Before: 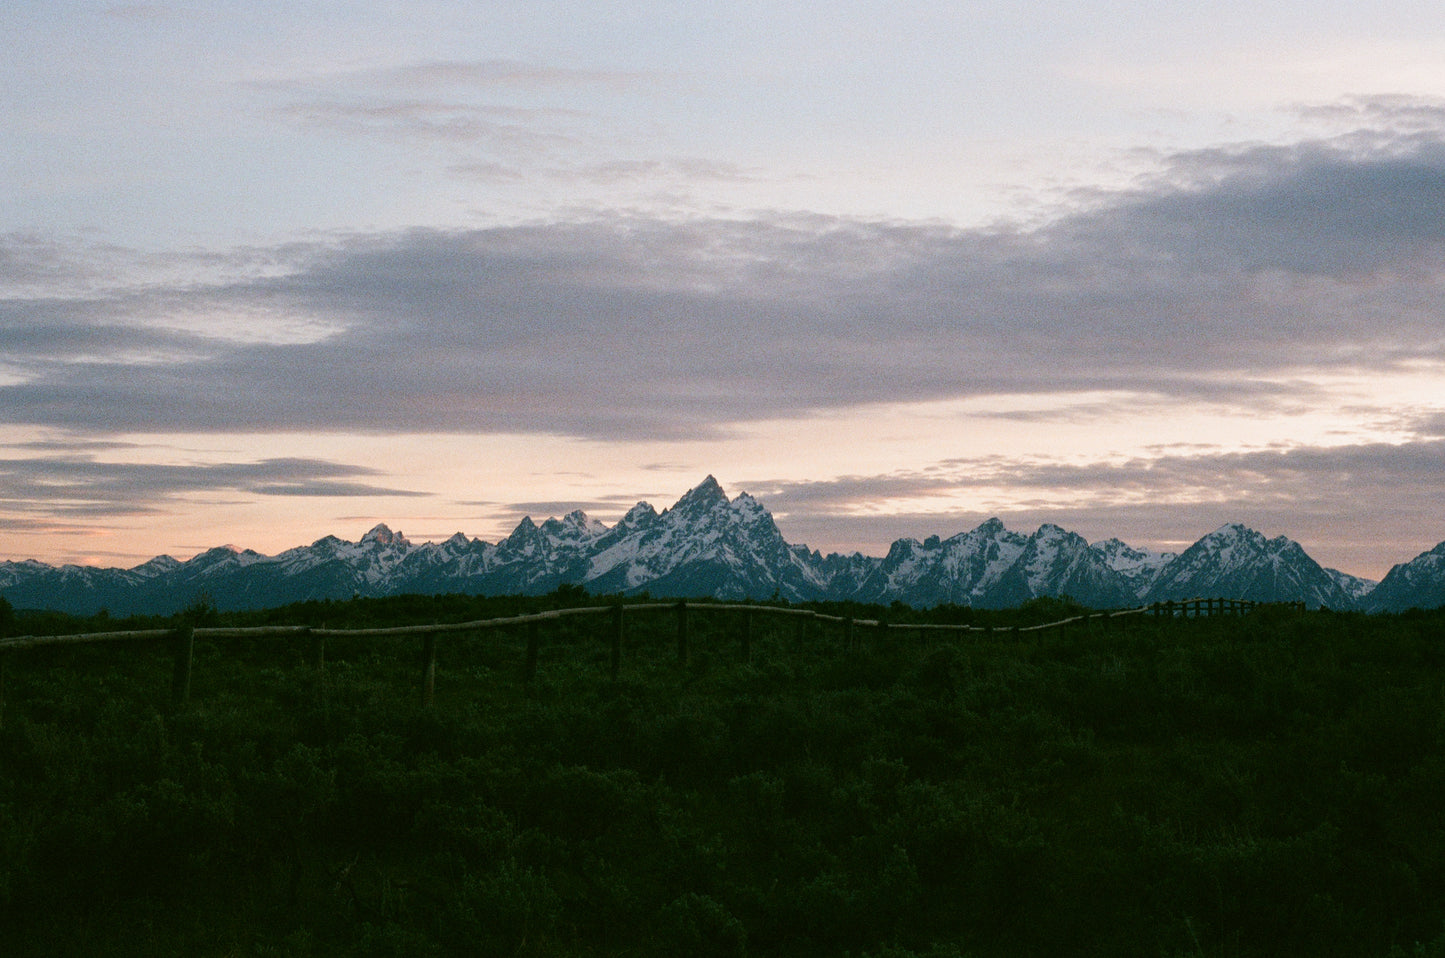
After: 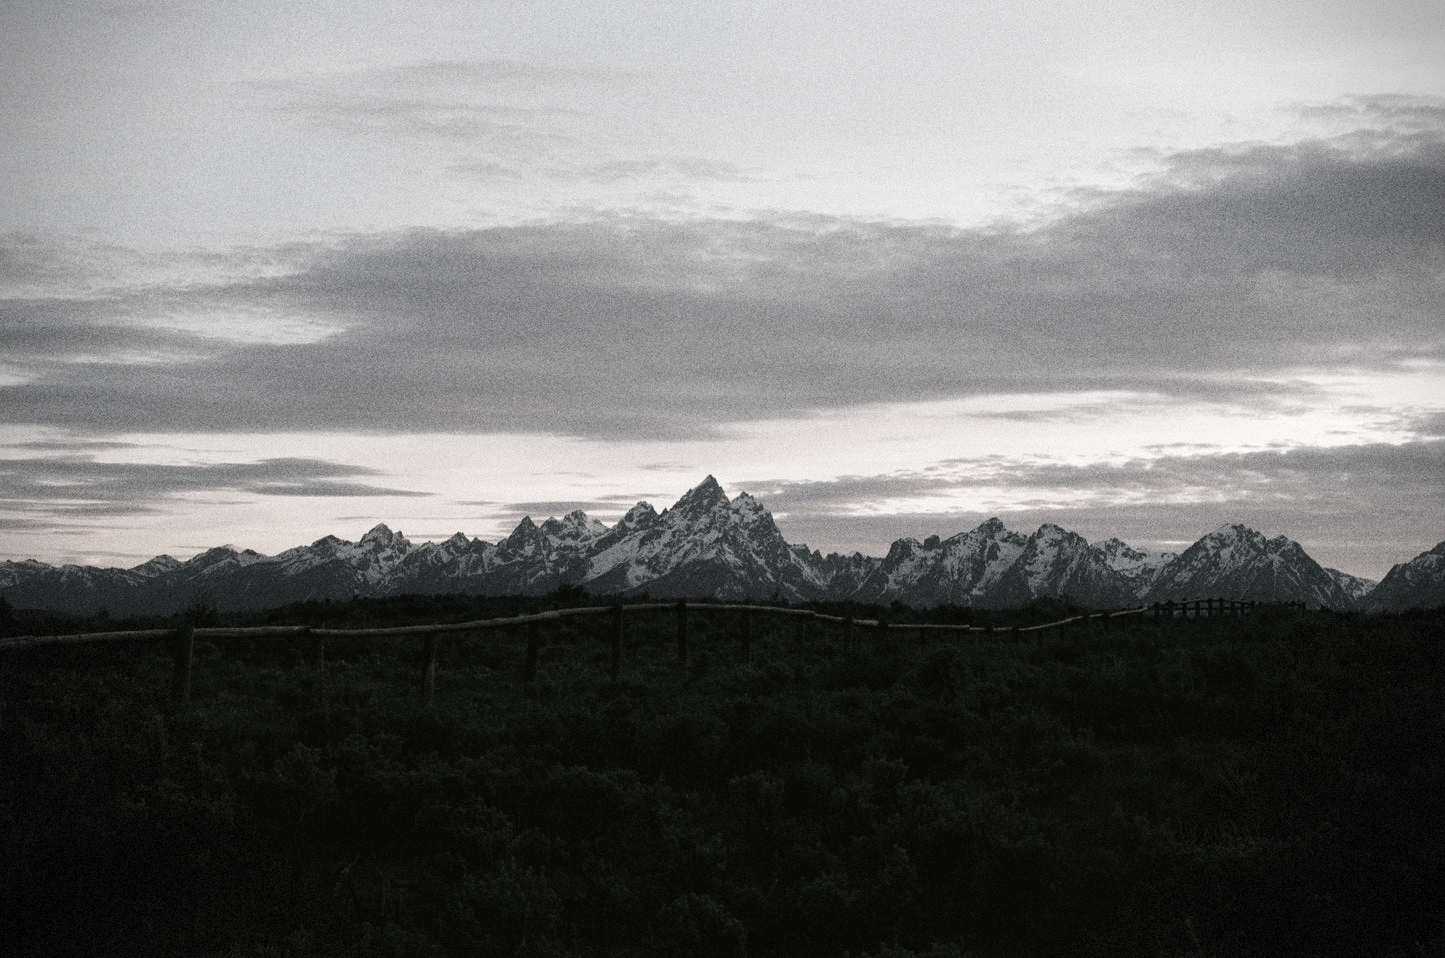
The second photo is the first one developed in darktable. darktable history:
tone equalizer: -8 EV -0.417 EV, -7 EV -0.389 EV, -6 EV -0.333 EV, -5 EV -0.222 EV, -3 EV 0.222 EV, -2 EV 0.333 EV, -1 EV 0.389 EV, +0 EV 0.417 EV, edges refinement/feathering 500, mask exposure compensation -1.57 EV, preserve details no
vignetting: dithering 8-bit output, unbound false
grain: coarseness 22.88 ISO
color correction: saturation 0.2
exposure: exposure -0.242 EV, compensate highlight preservation false
